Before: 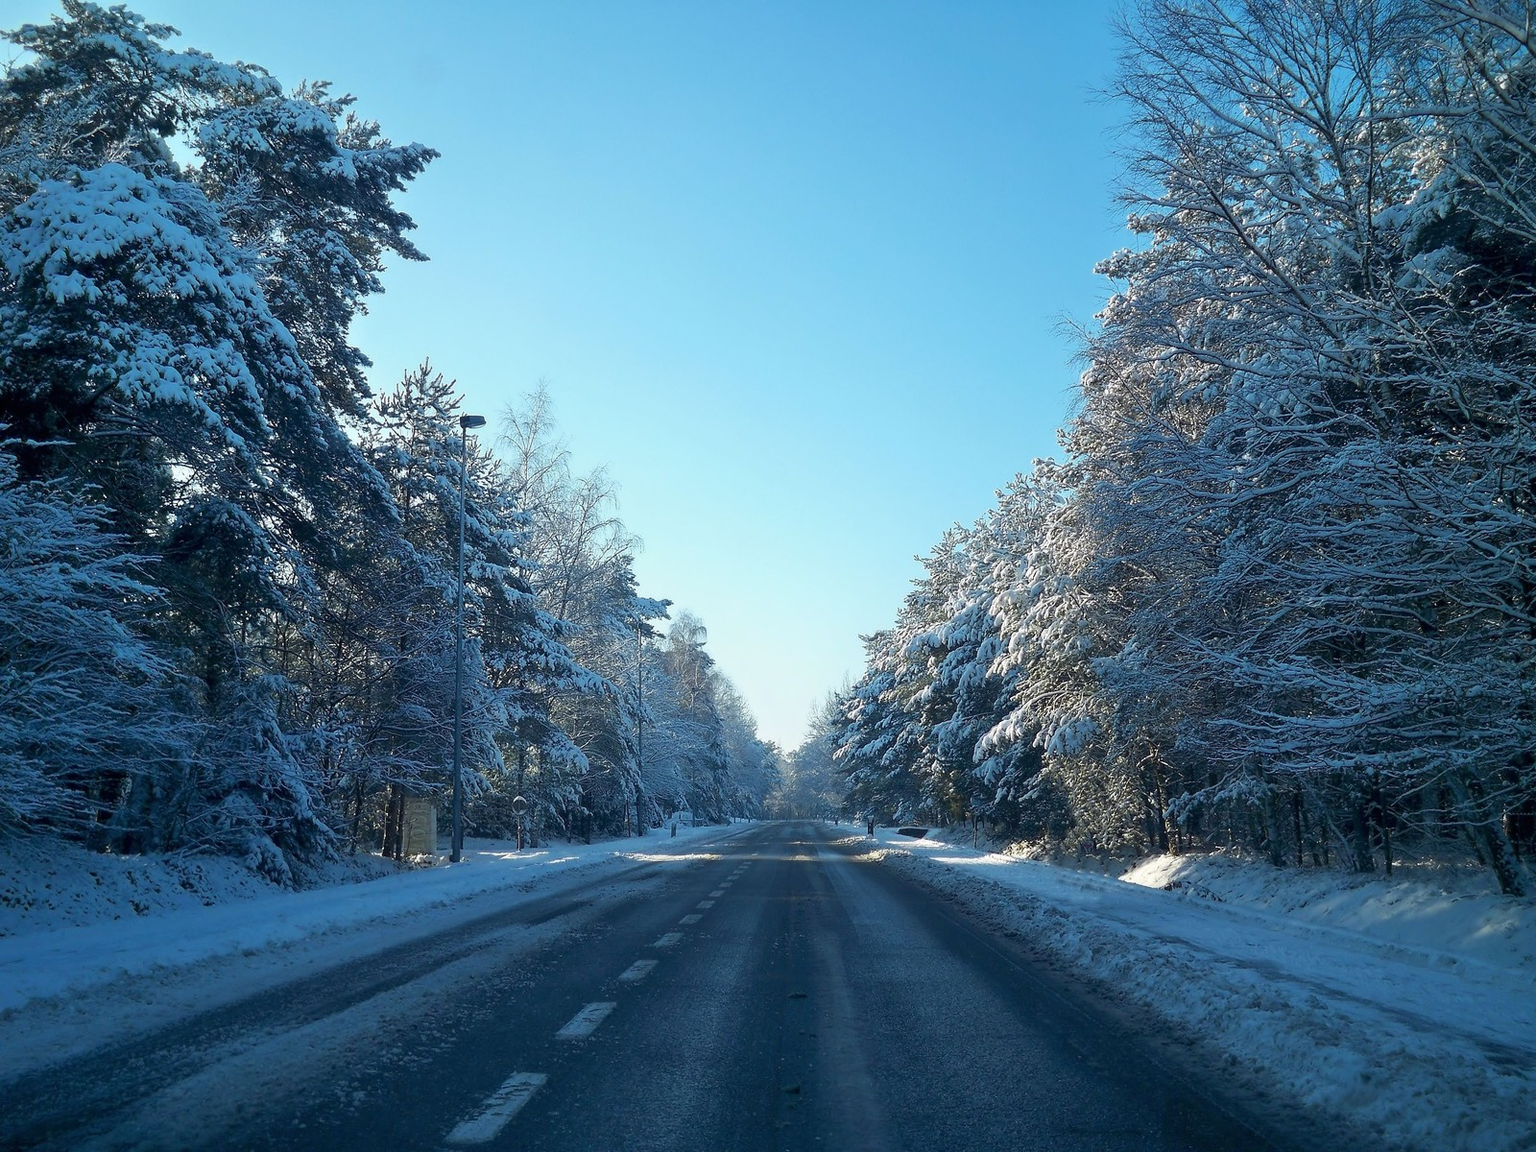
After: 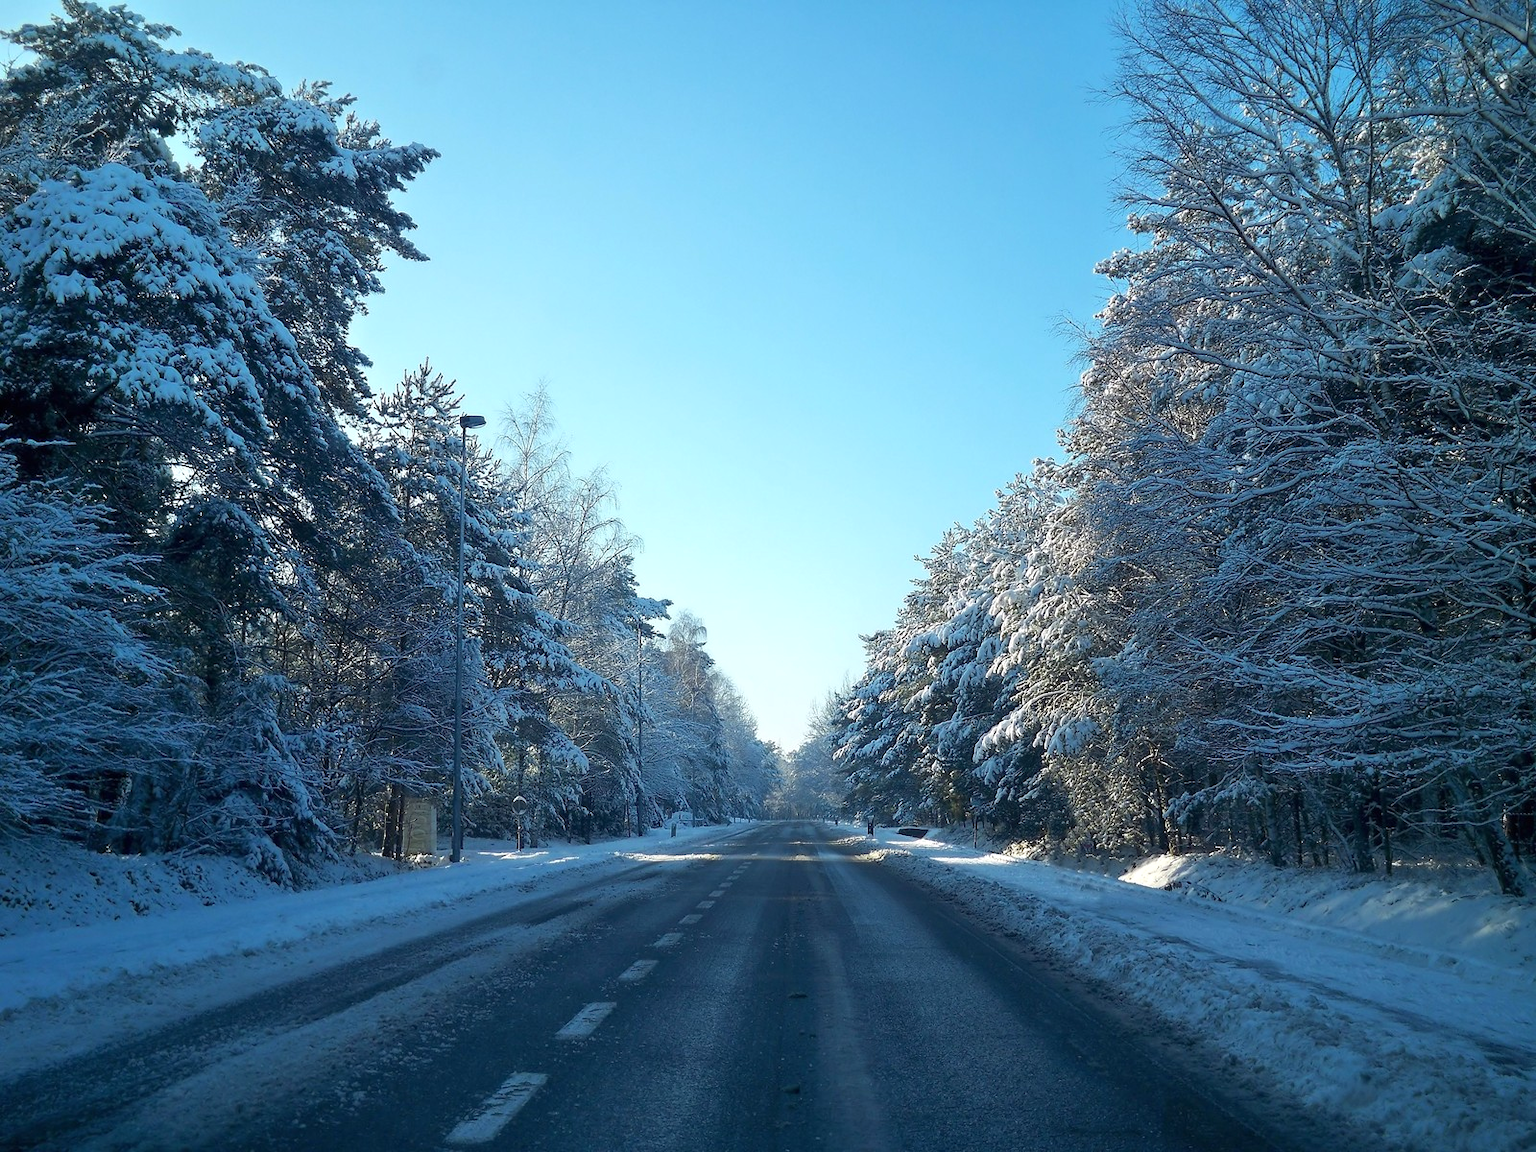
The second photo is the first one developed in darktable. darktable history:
exposure: exposure 0.153 EV, compensate exposure bias true, compensate highlight preservation false
